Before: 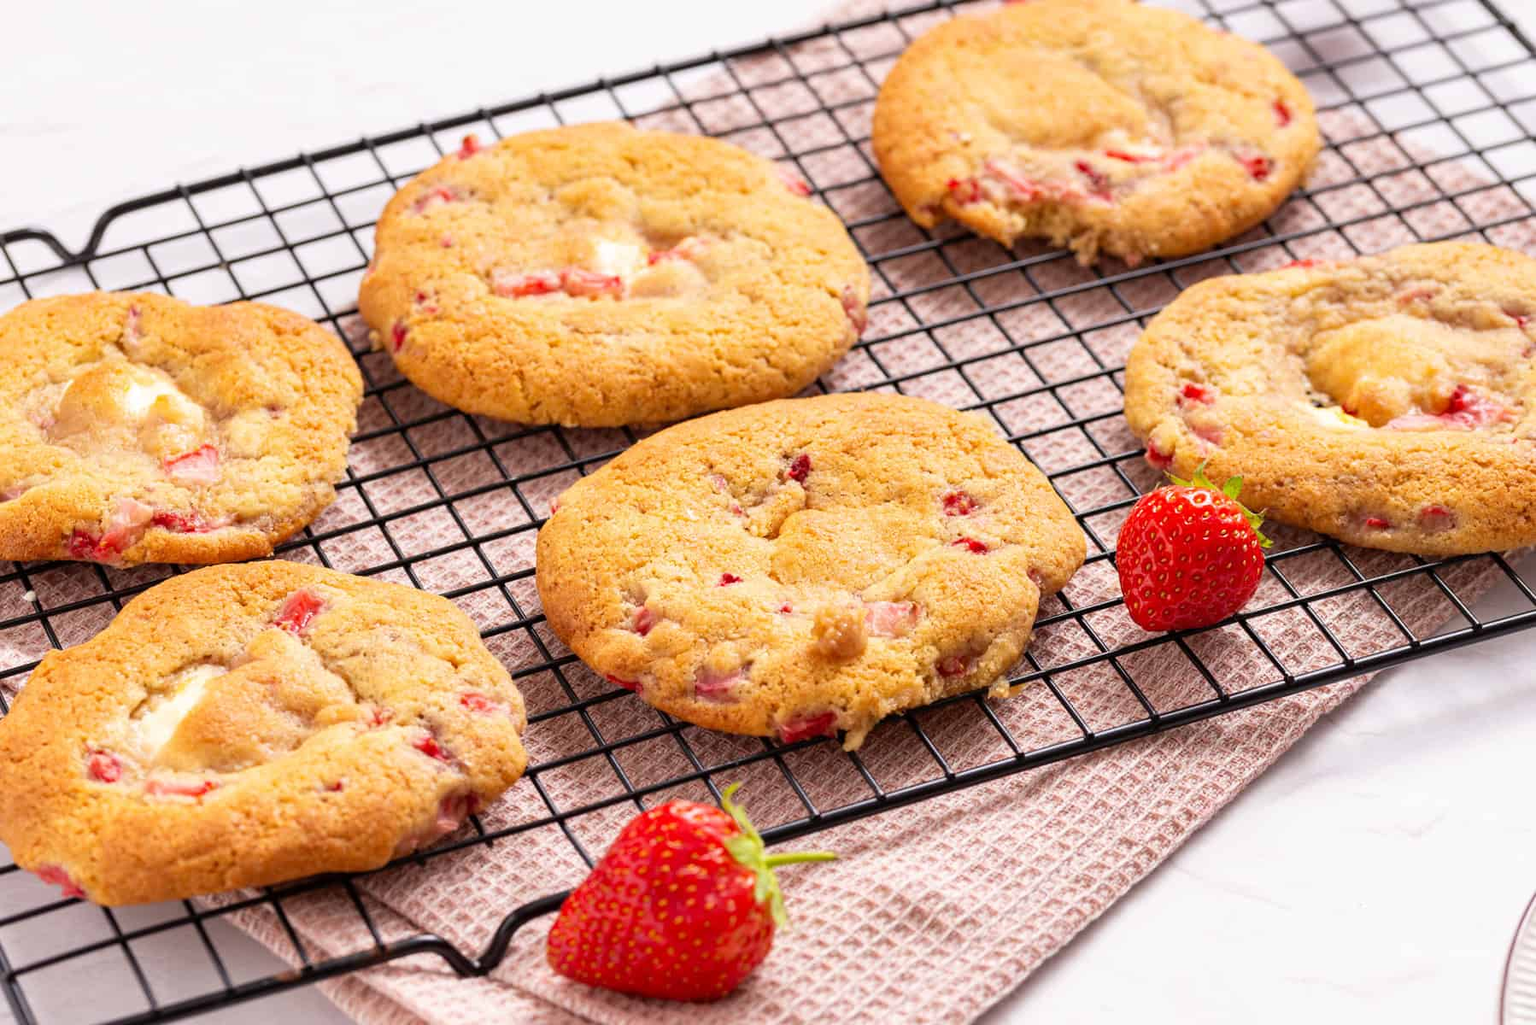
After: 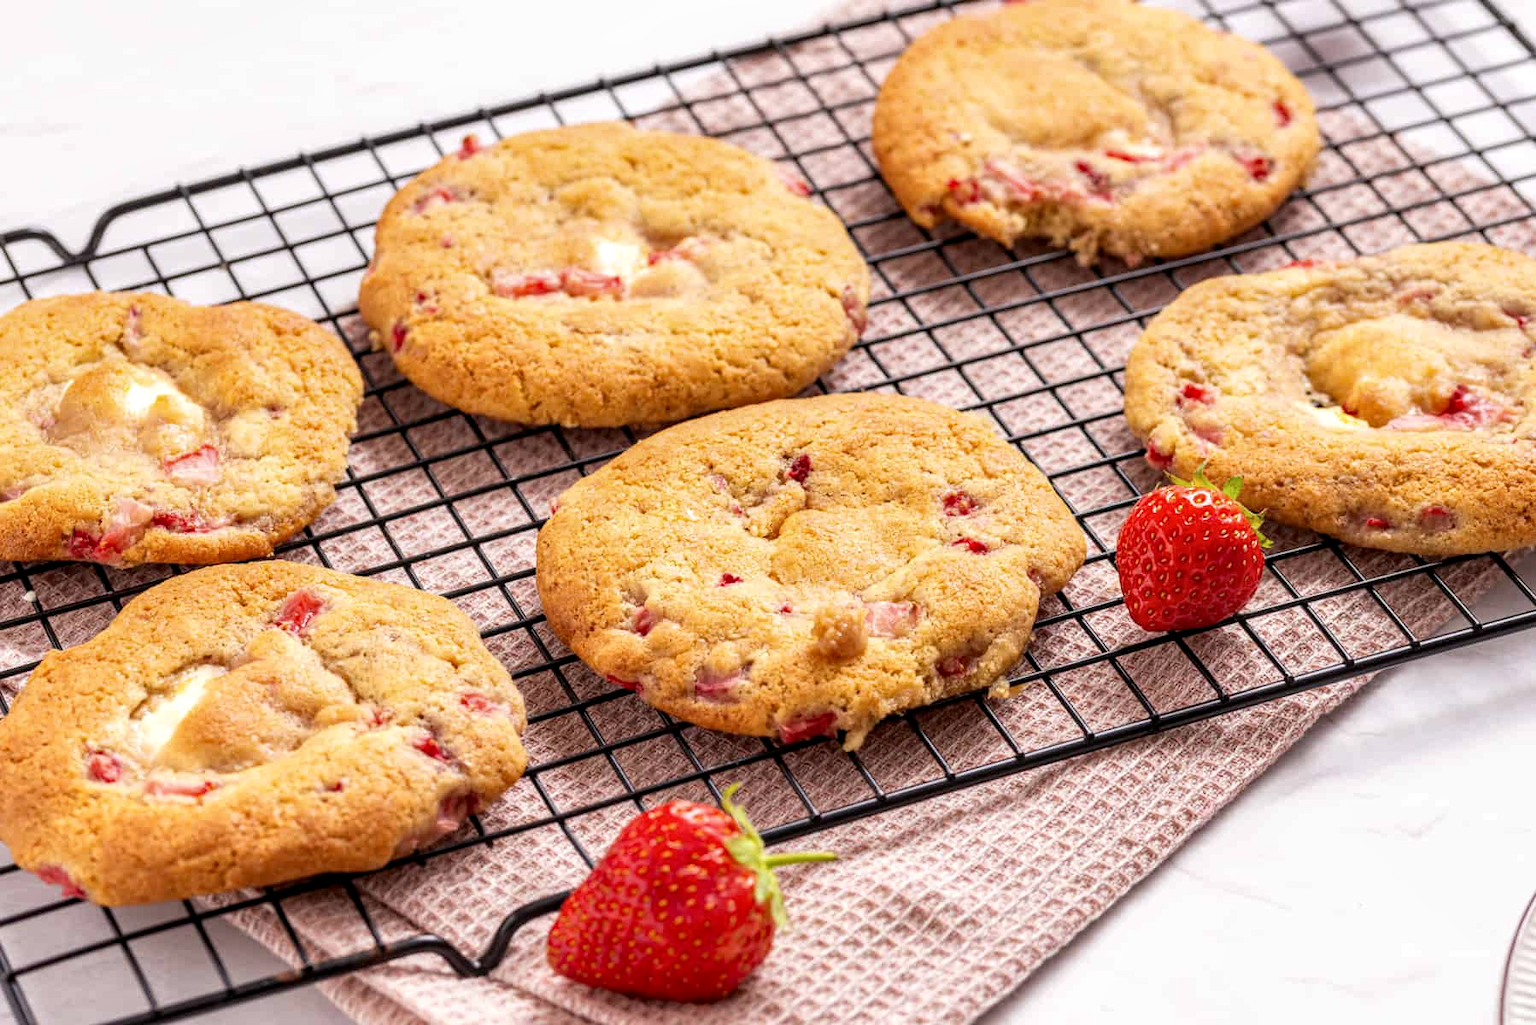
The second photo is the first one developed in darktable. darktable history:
contrast brightness saturation: saturation -0.05
local contrast: detail 130%
